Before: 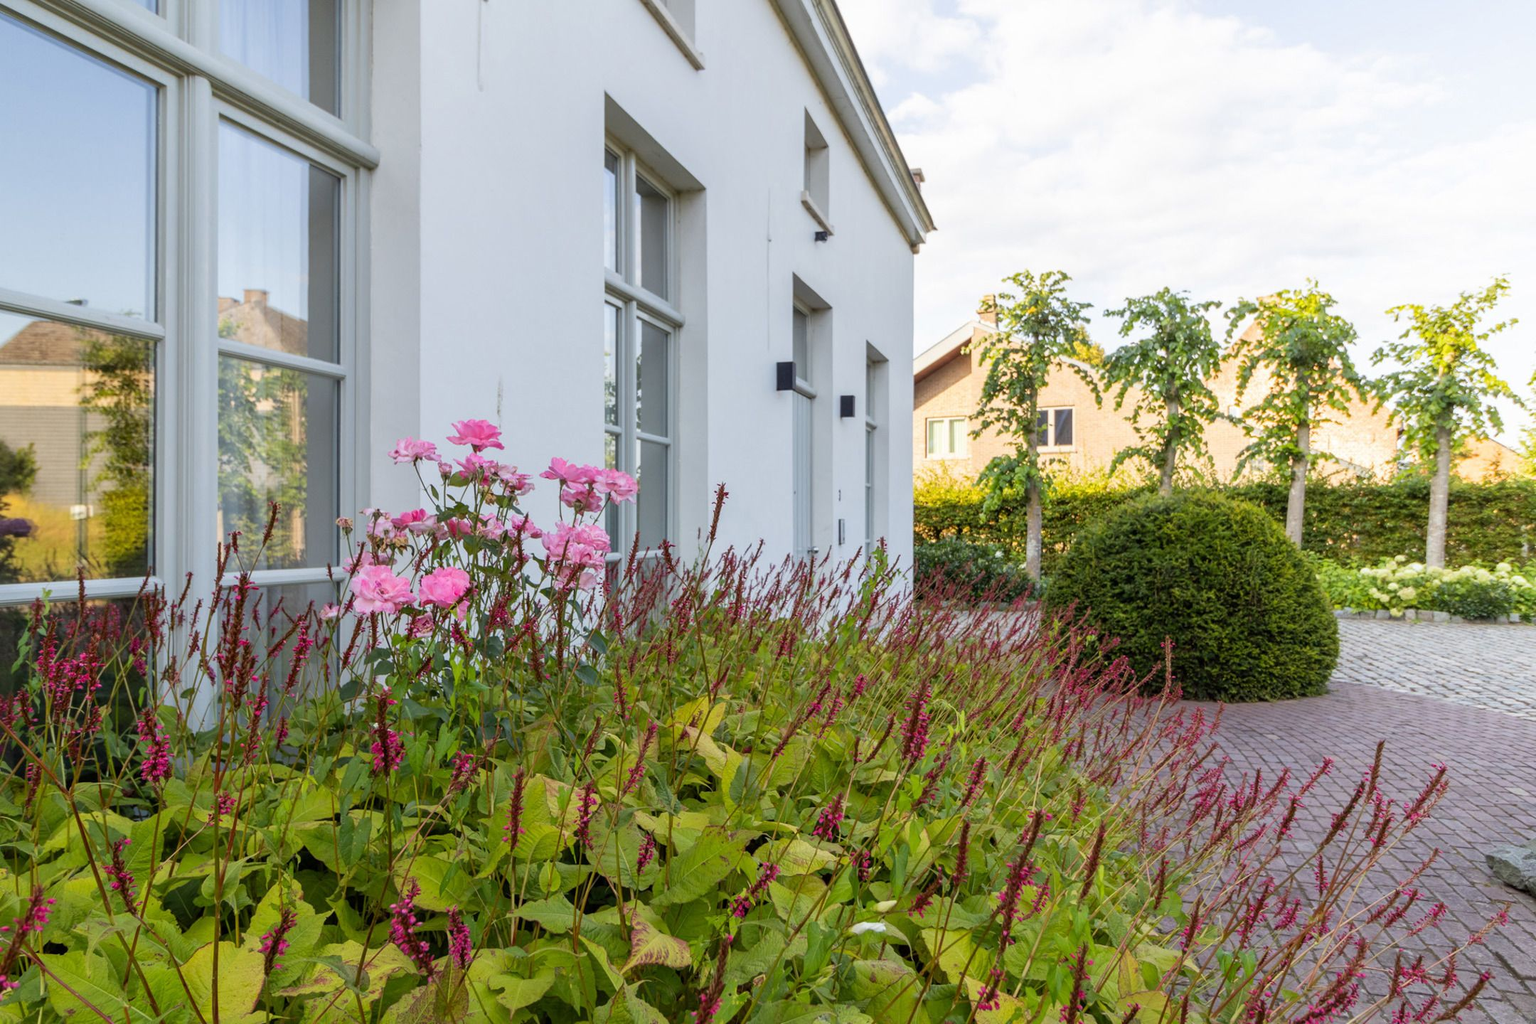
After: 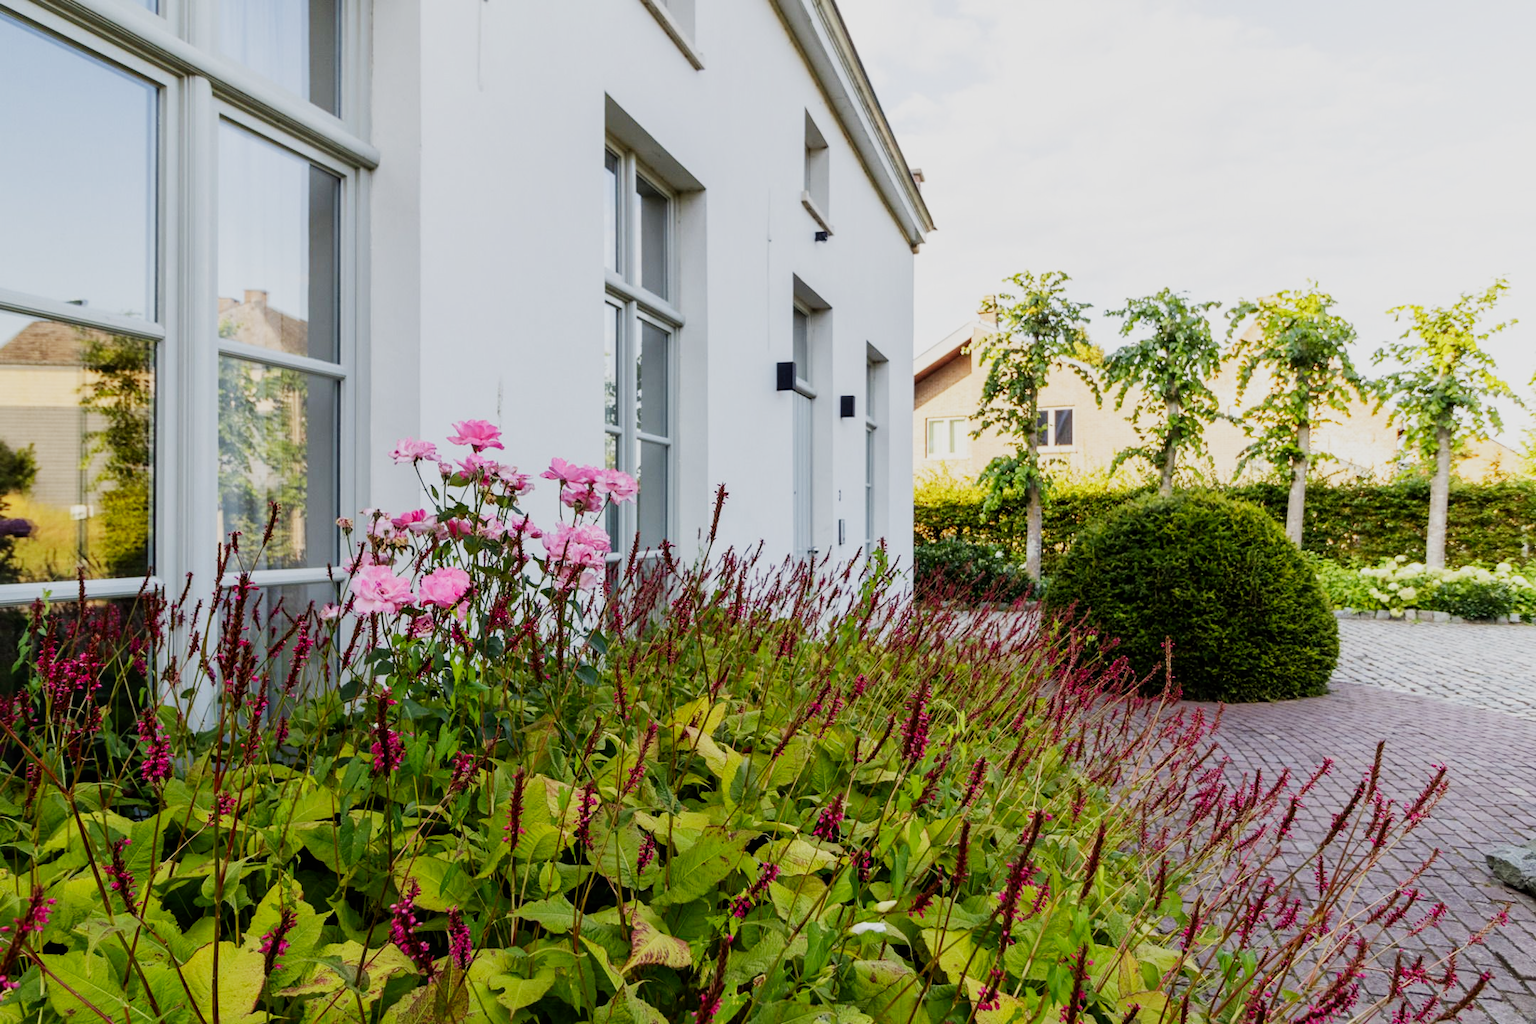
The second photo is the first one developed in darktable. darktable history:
sigmoid: contrast 1.7, skew -0.2, preserve hue 0%, red attenuation 0.1, red rotation 0.035, green attenuation 0.1, green rotation -0.017, blue attenuation 0.15, blue rotation -0.052, base primaries Rec2020
contrast brightness saturation: contrast 0.07
